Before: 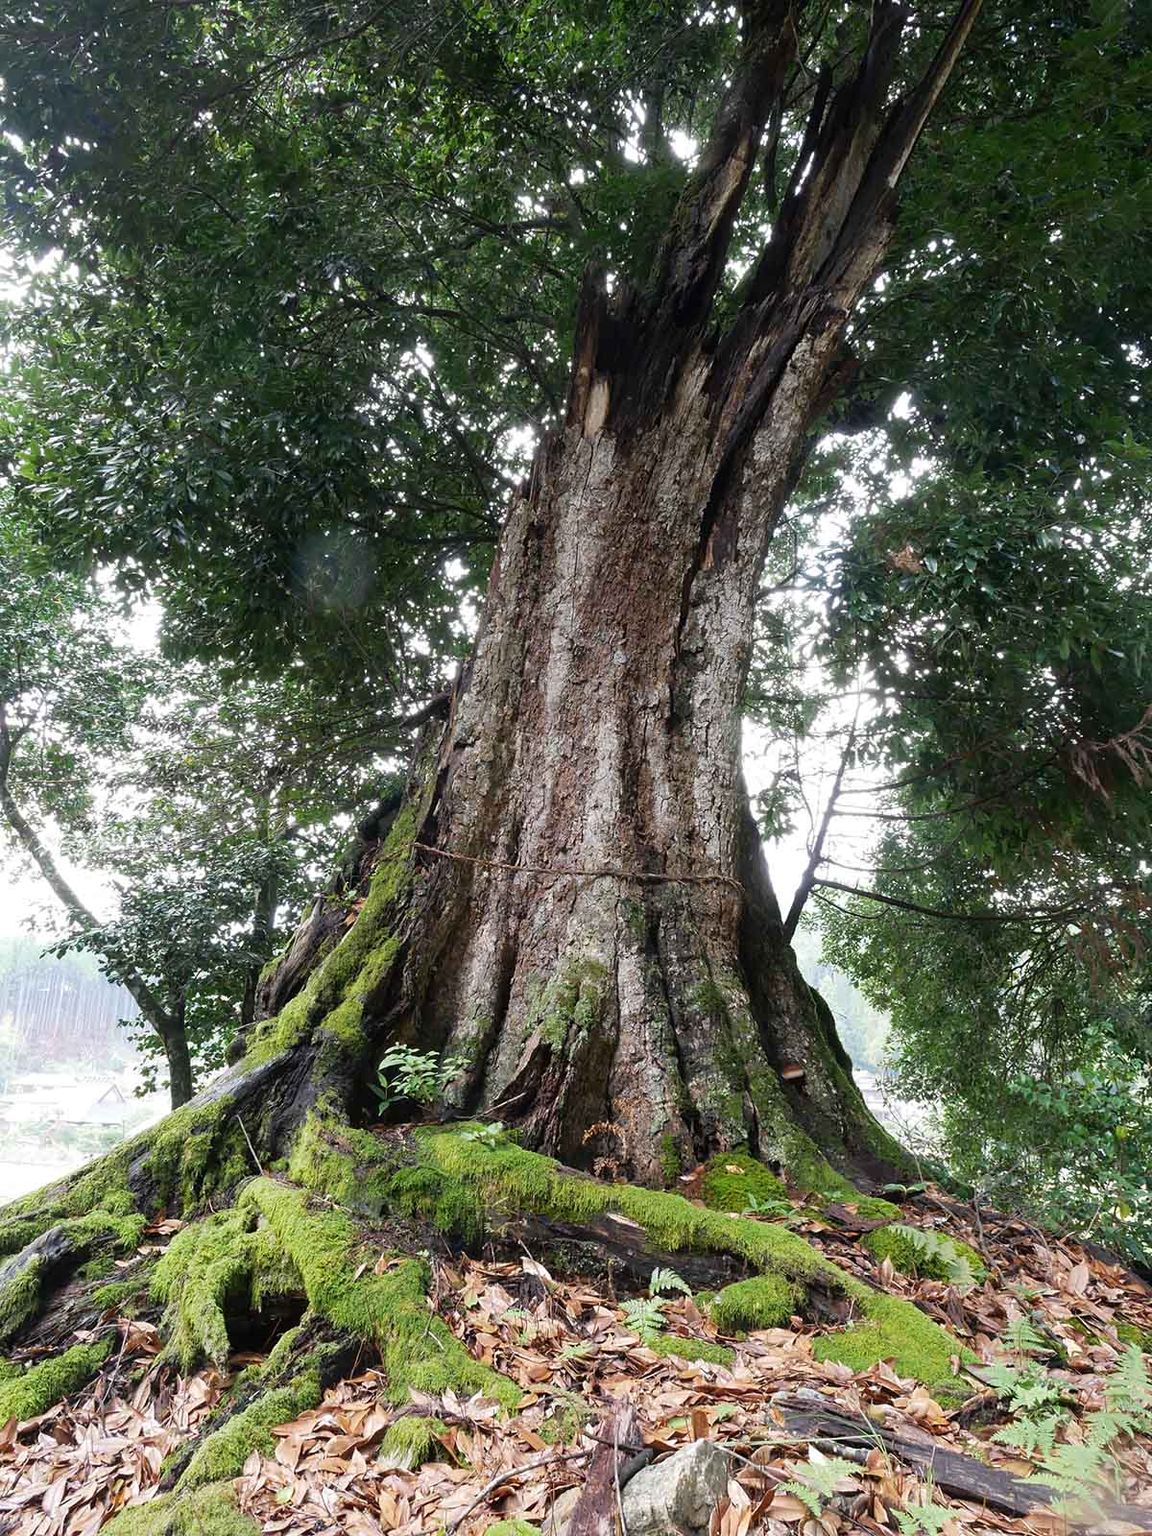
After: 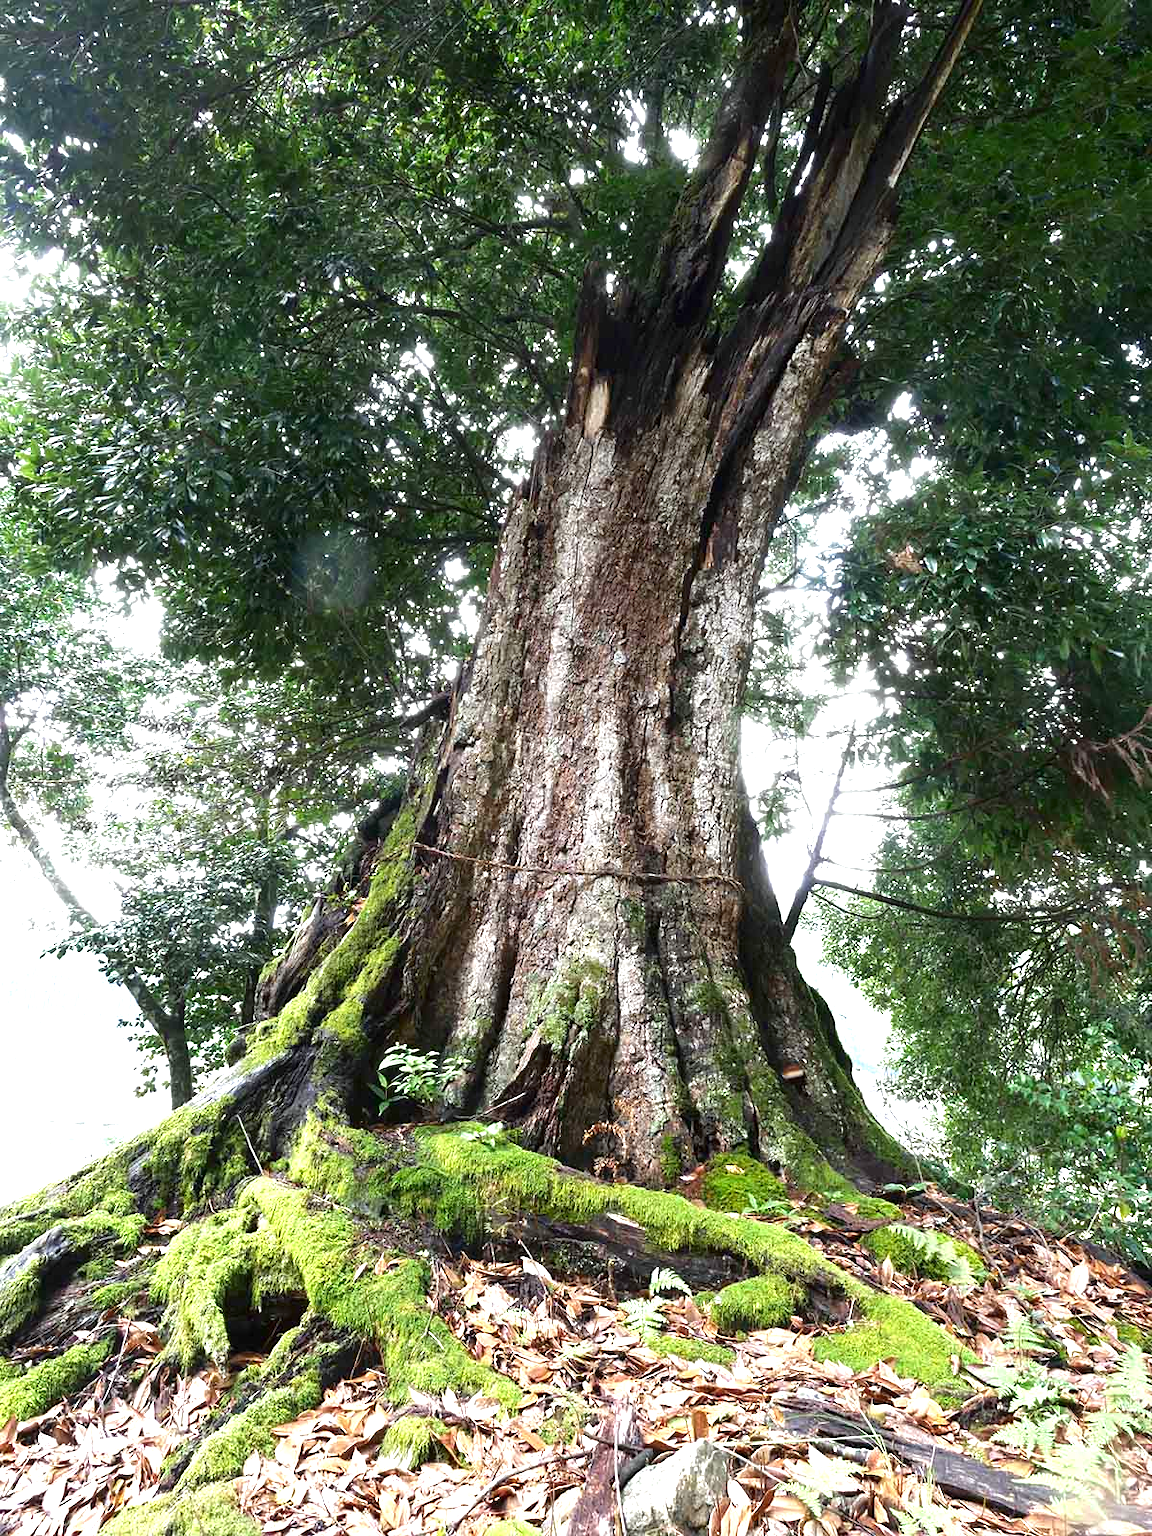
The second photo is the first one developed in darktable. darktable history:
white balance: red 0.978, blue 0.999
exposure: black level correction 0, exposure 1 EV, compensate exposure bias true, compensate highlight preservation false
levels: levels [0, 0.492, 0.984]
contrast brightness saturation: brightness -0.09
